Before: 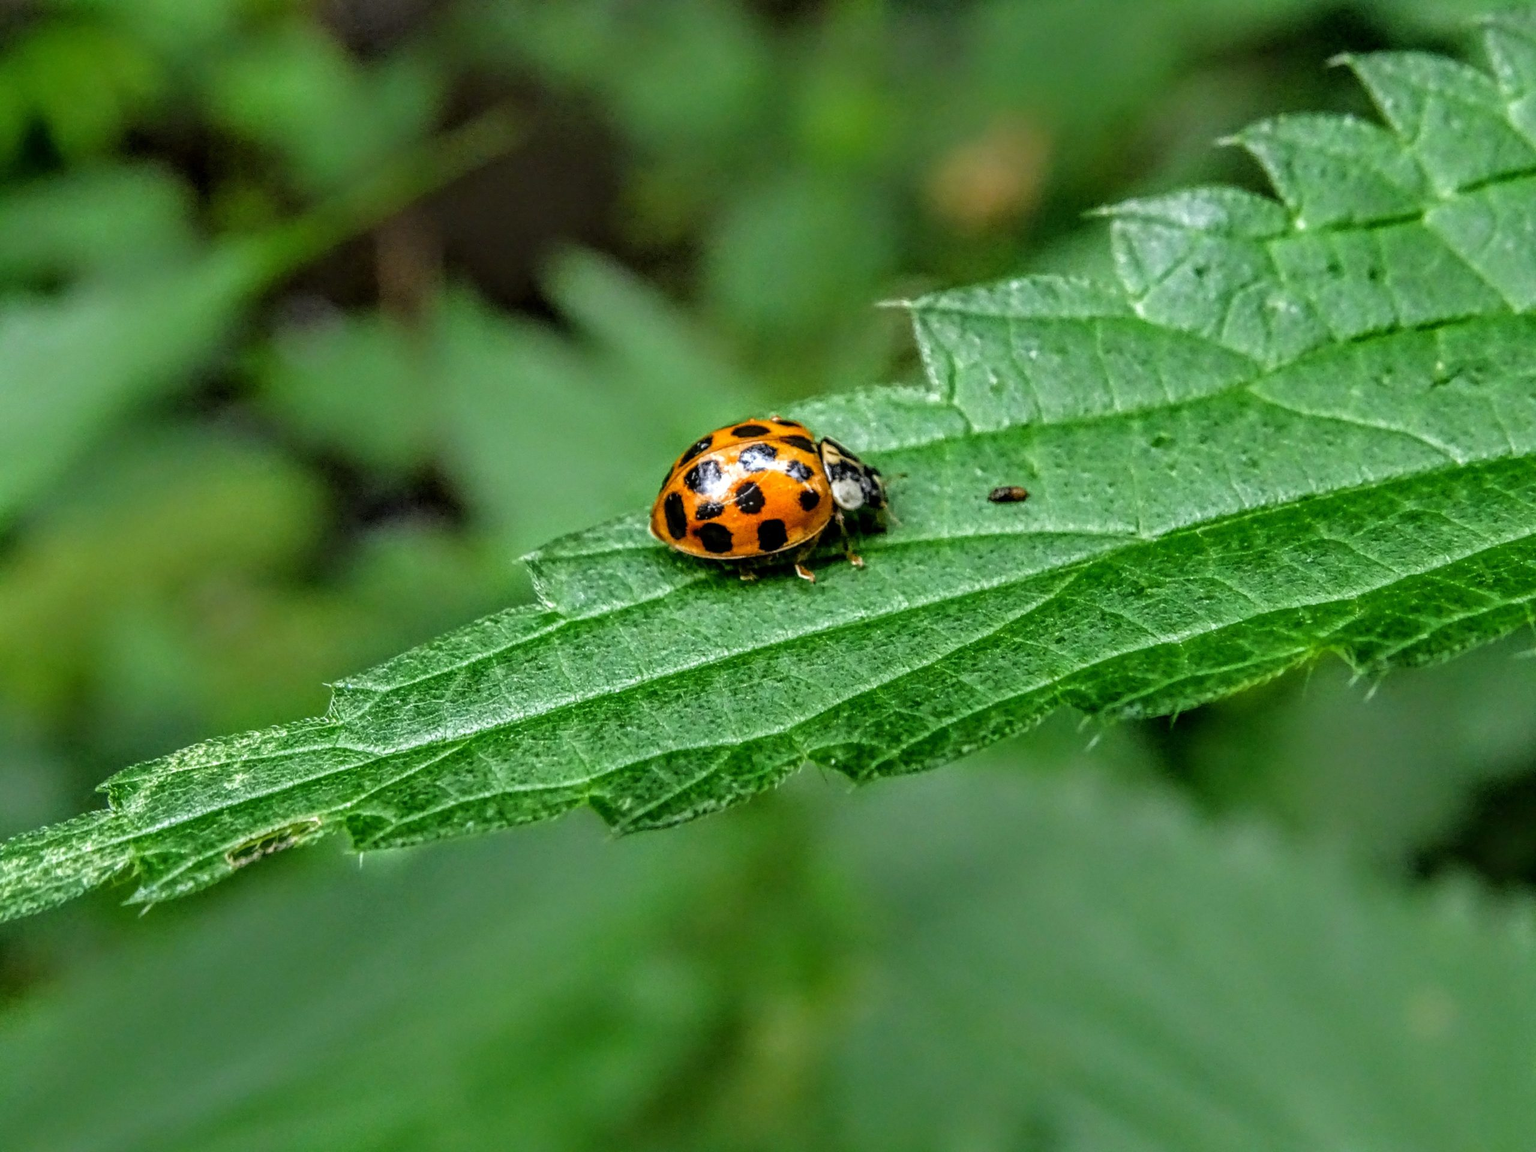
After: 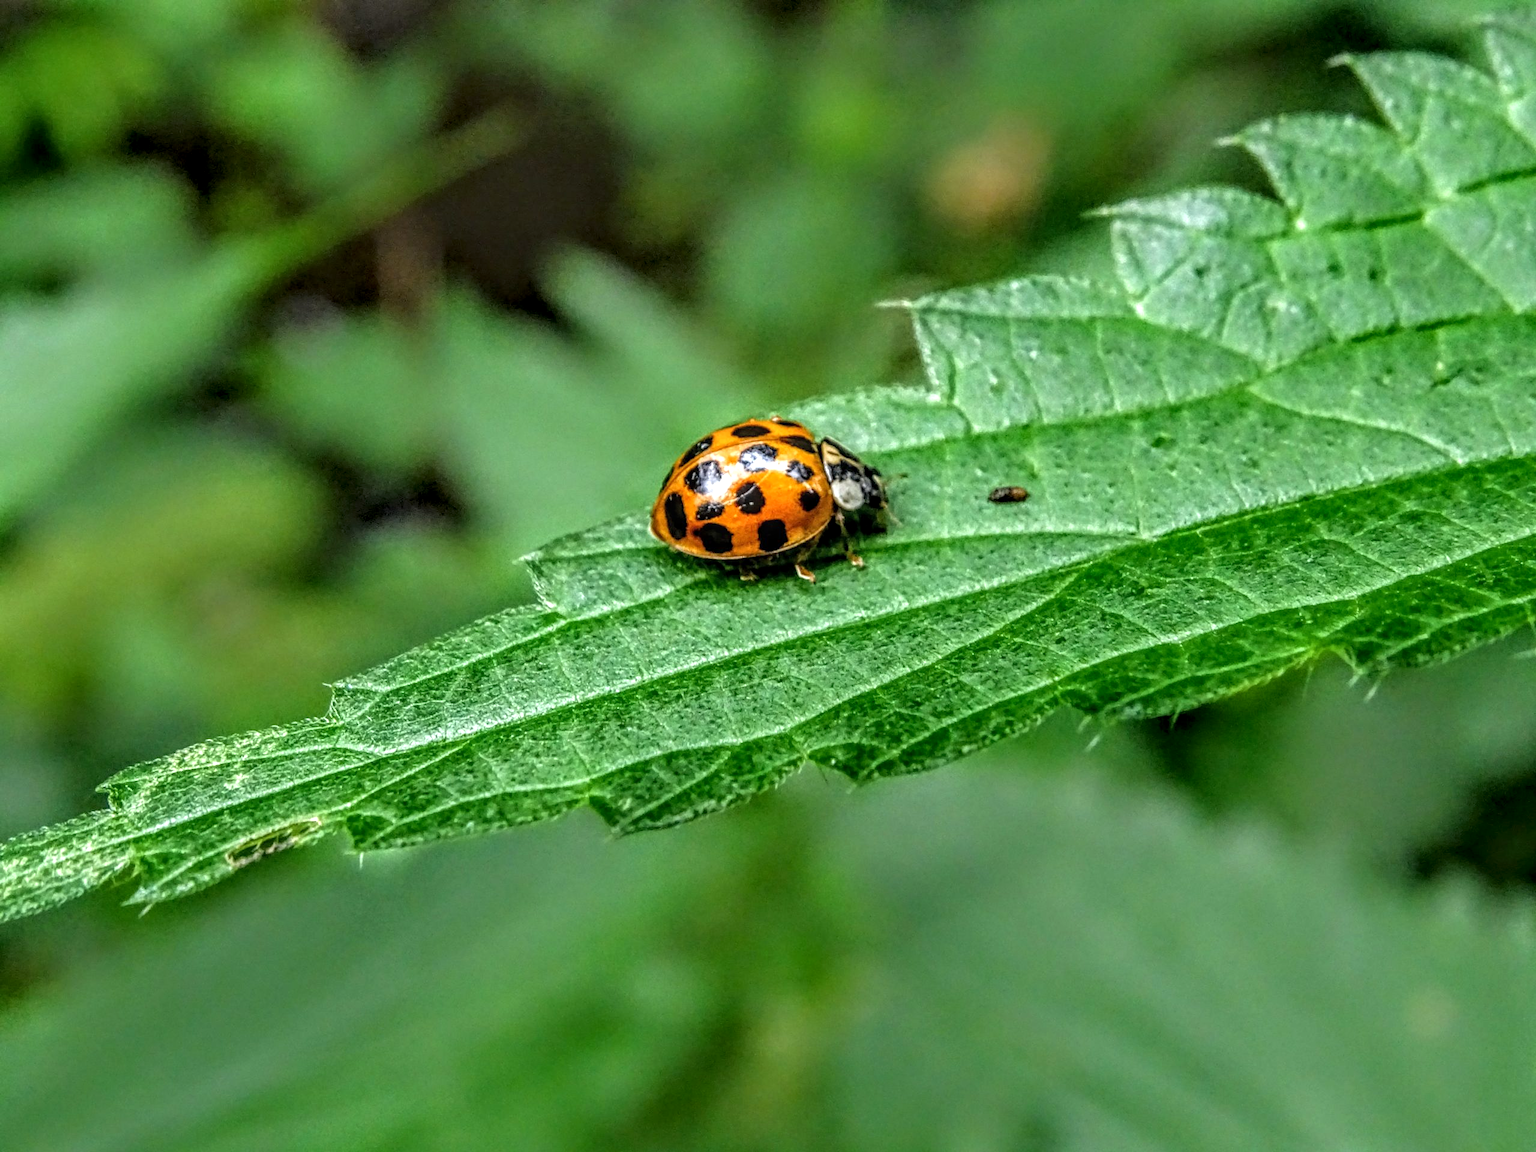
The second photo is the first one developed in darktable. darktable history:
local contrast: on, module defaults
exposure: exposure 0.236 EV, compensate highlight preservation false
